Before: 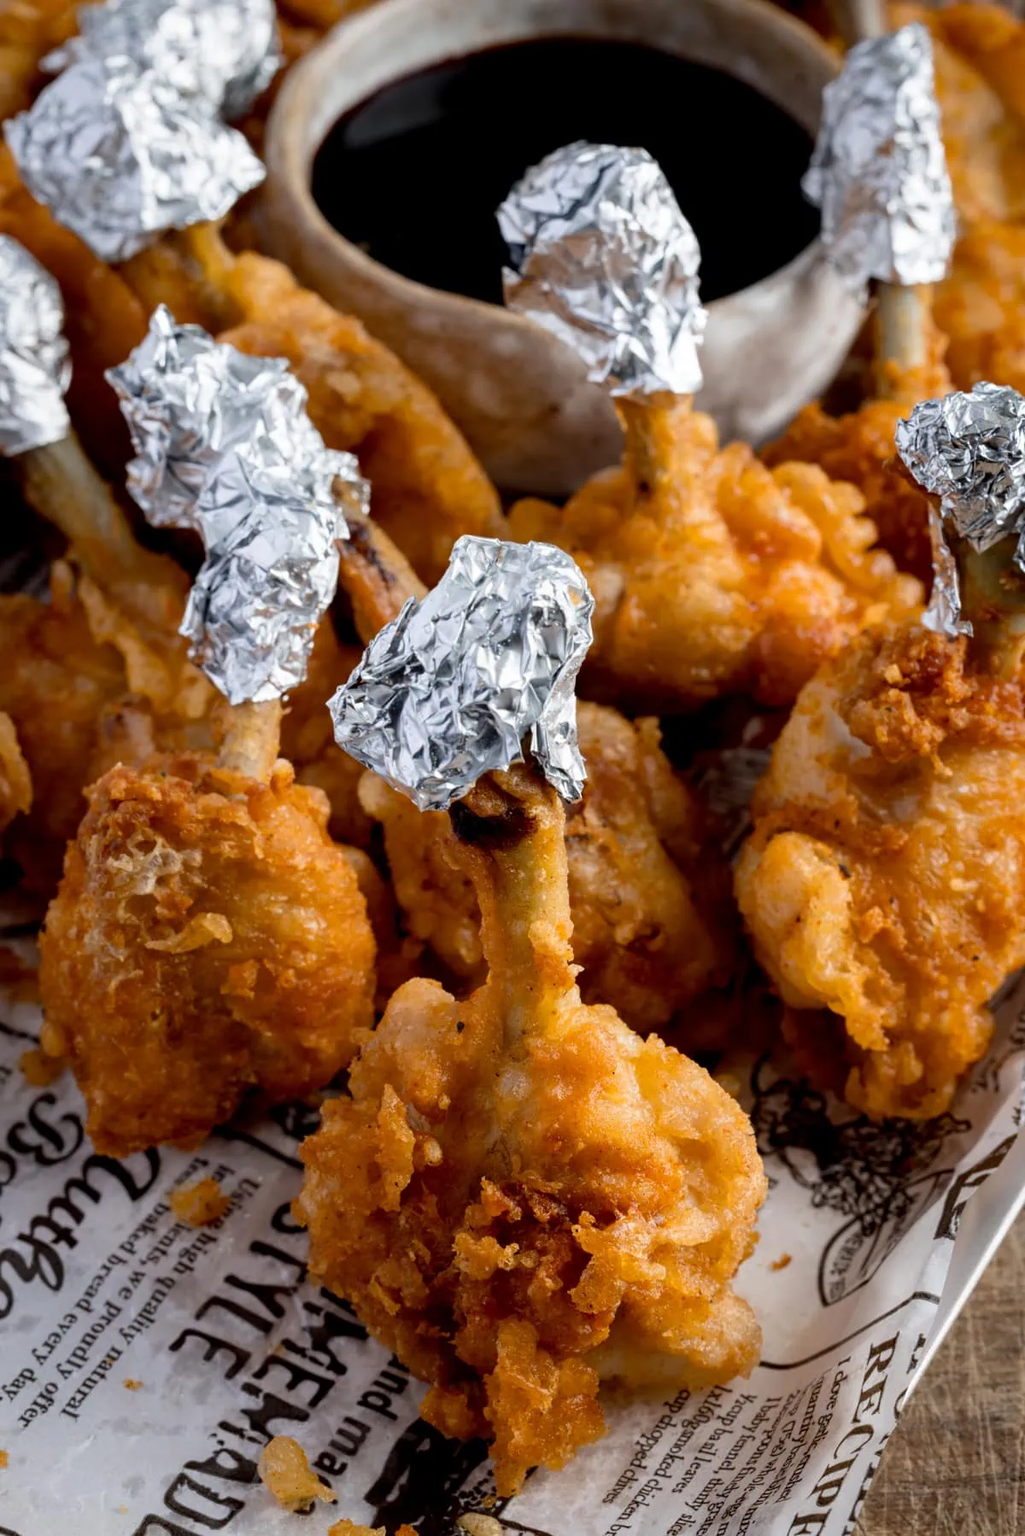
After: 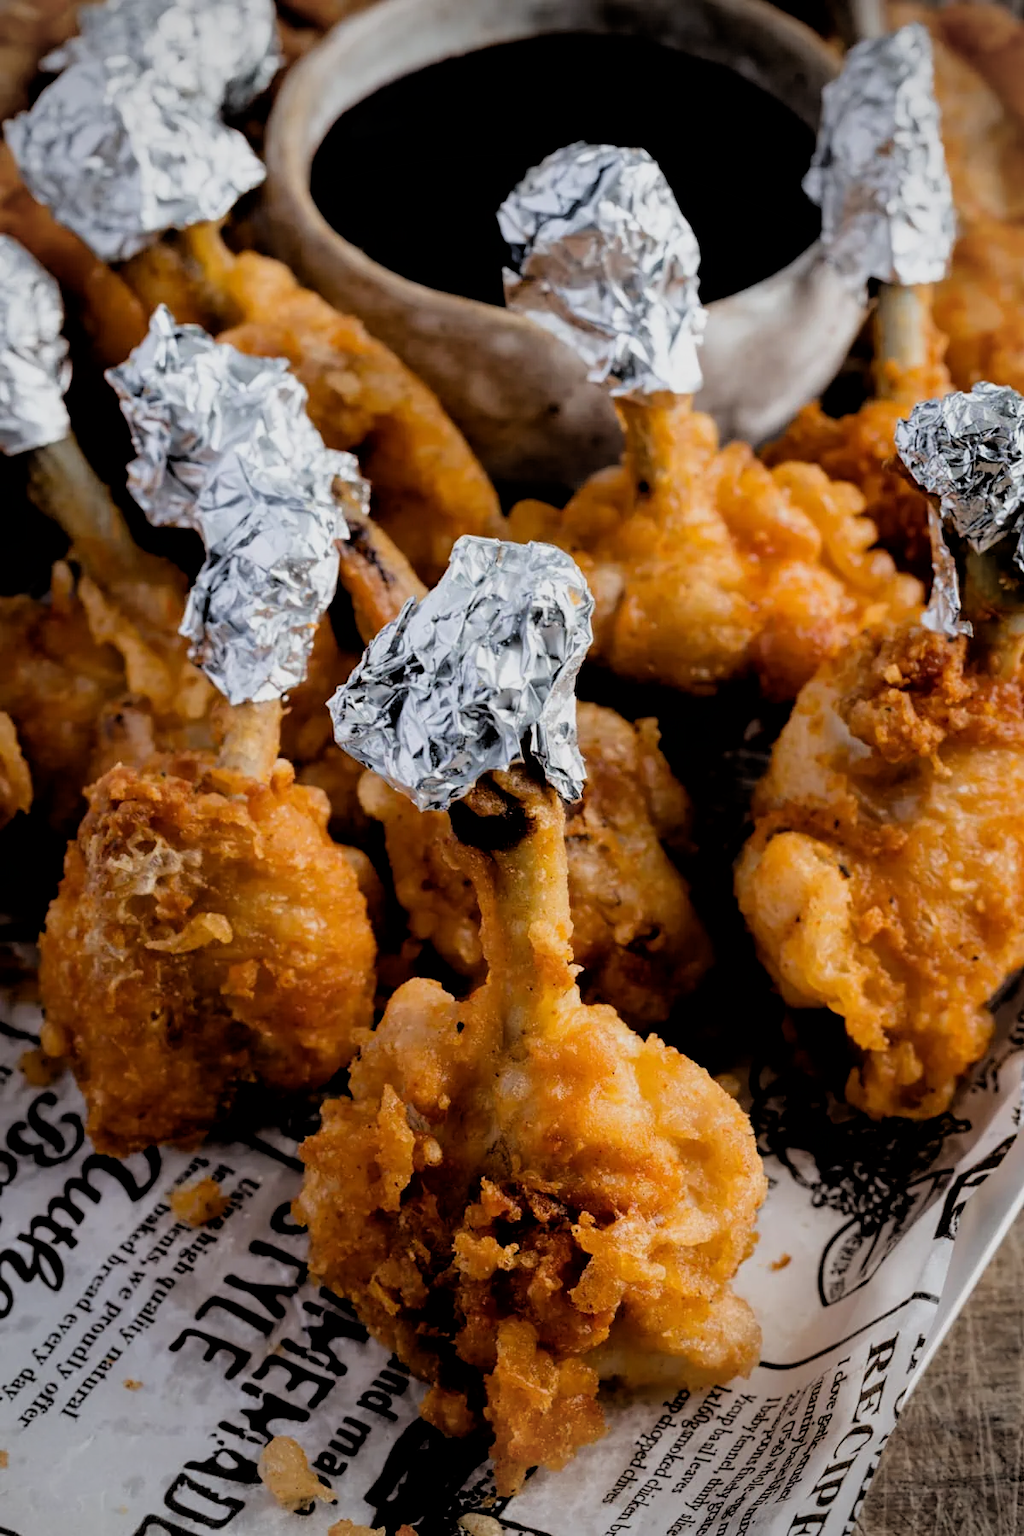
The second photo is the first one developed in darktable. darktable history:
exposure: compensate highlight preservation false
vignetting: fall-off radius 60.38%, unbound false
filmic rgb: black relative exposure -3.38 EV, white relative exposure 3.46 EV, hardness 2.36, contrast 1.104, iterations of high-quality reconstruction 0
